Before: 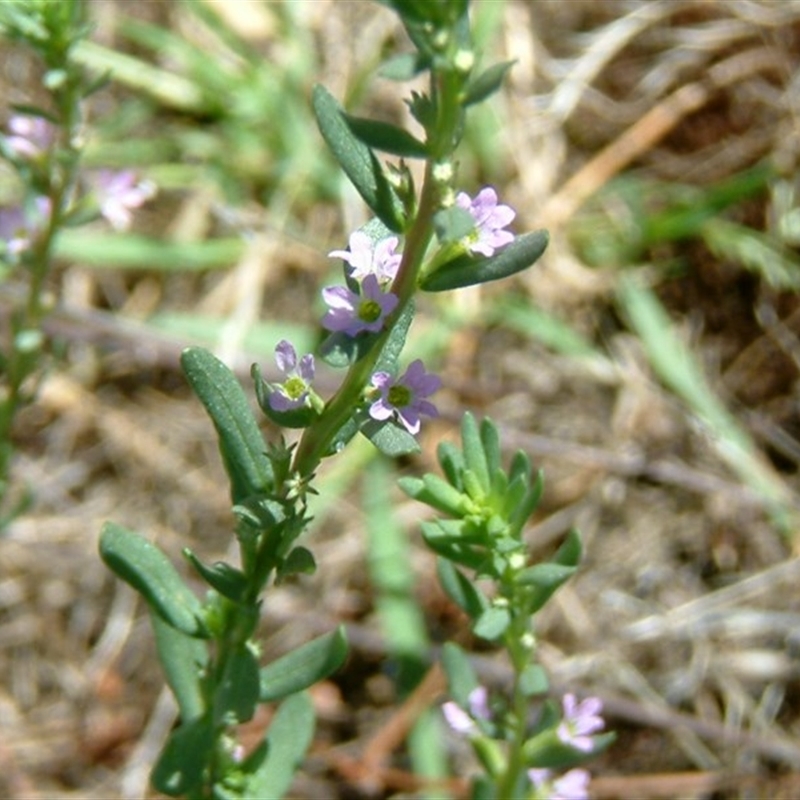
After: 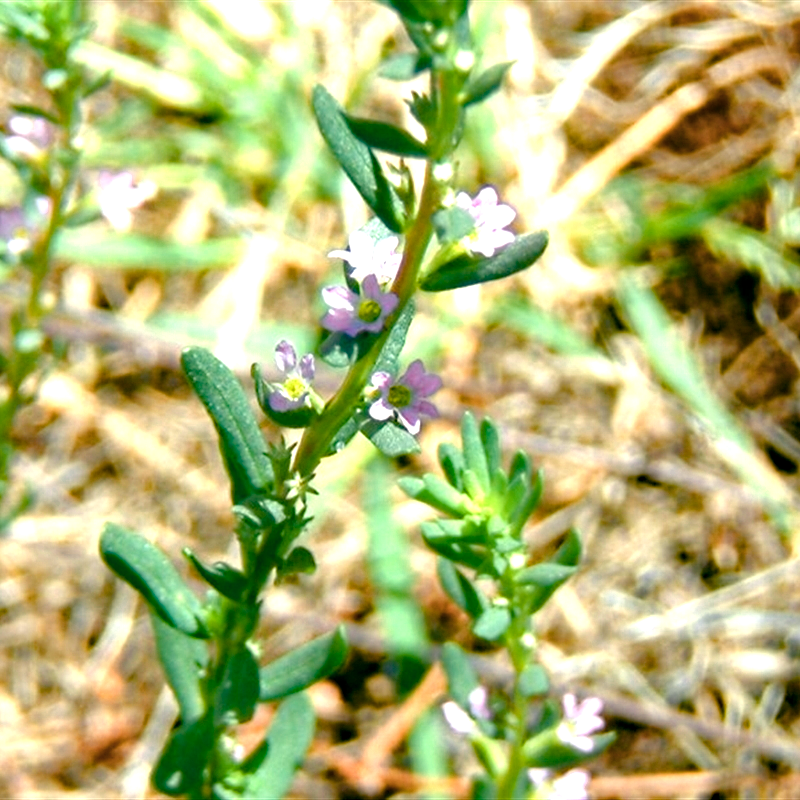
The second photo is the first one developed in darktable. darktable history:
color zones: curves: ch0 [(0.018, 0.548) (0.224, 0.64) (0.425, 0.447) (0.675, 0.575) (0.732, 0.579)]; ch1 [(0.066, 0.487) (0.25, 0.5) (0.404, 0.43) (0.75, 0.421) (0.956, 0.421)]; ch2 [(0.044, 0.561) (0.215, 0.465) (0.399, 0.544) (0.465, 0.548) (0.614, 0.447) (0.724, 0.43) (0.882, 0.623) (0.956, 0.632)]
color balance rgb: highlights gain › luminance 5.813%, highlights gain › chroma 2.614%, highlights gain › hue 90.38°, global offset › luminance -0.327%, global offset › chroma 0.107%, global offset › hue 168.28°, perceptual saturation grading › global saturation 20%, perceptual saturation grading › highlights -25.387%, perceptual saturation grading › shadows 24.601%, global vibrance 20%
exposure: black level correction 0, exposure 0.693 EV, compensate highlight preservation false
haze removal: strength 0.302, distance 0.246, compatibility mode true, adaptive false
